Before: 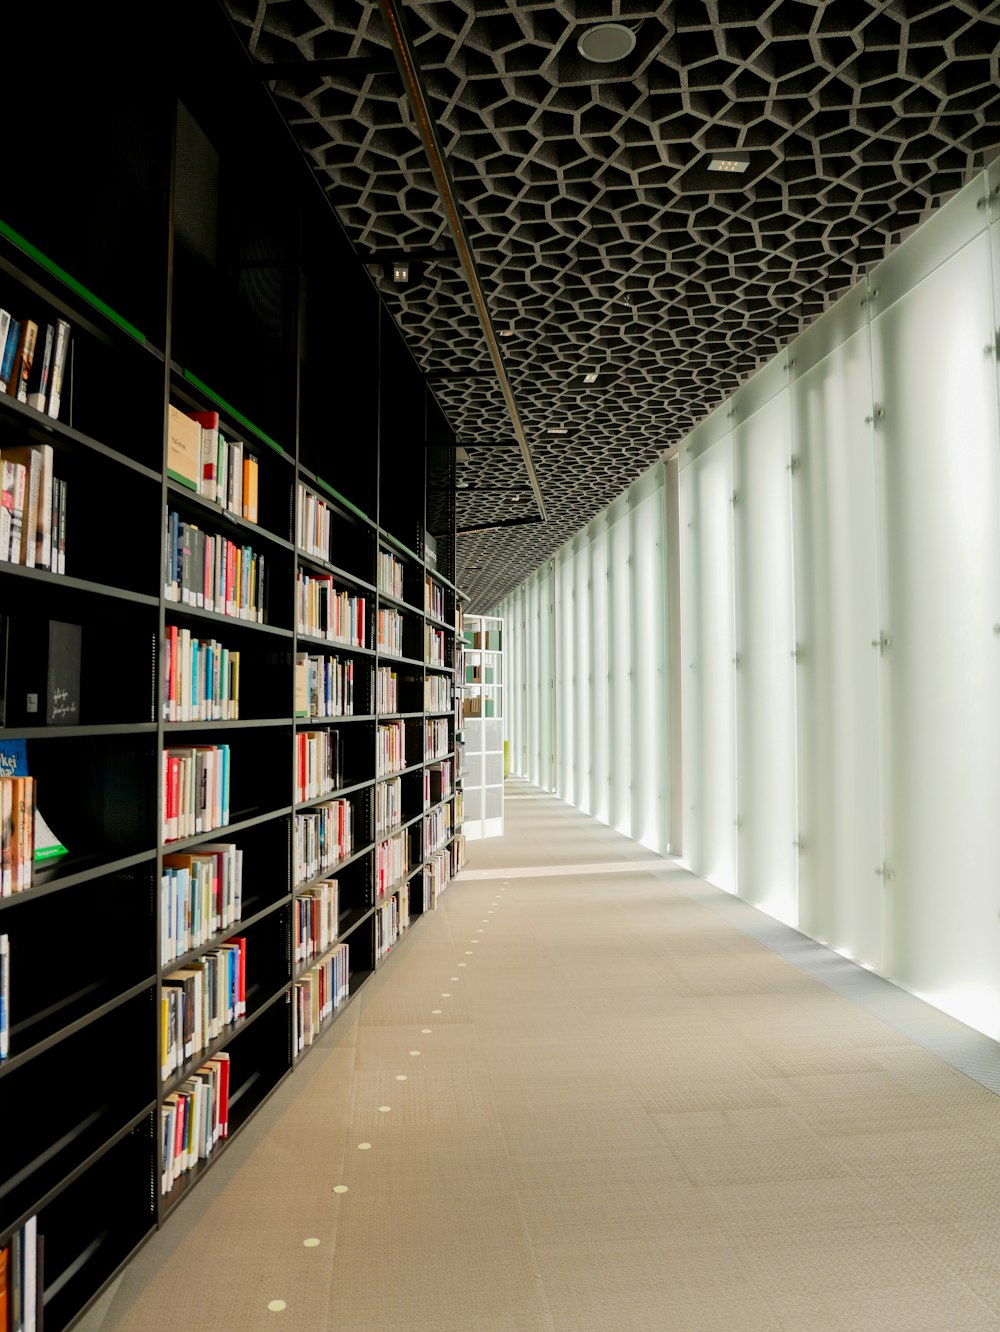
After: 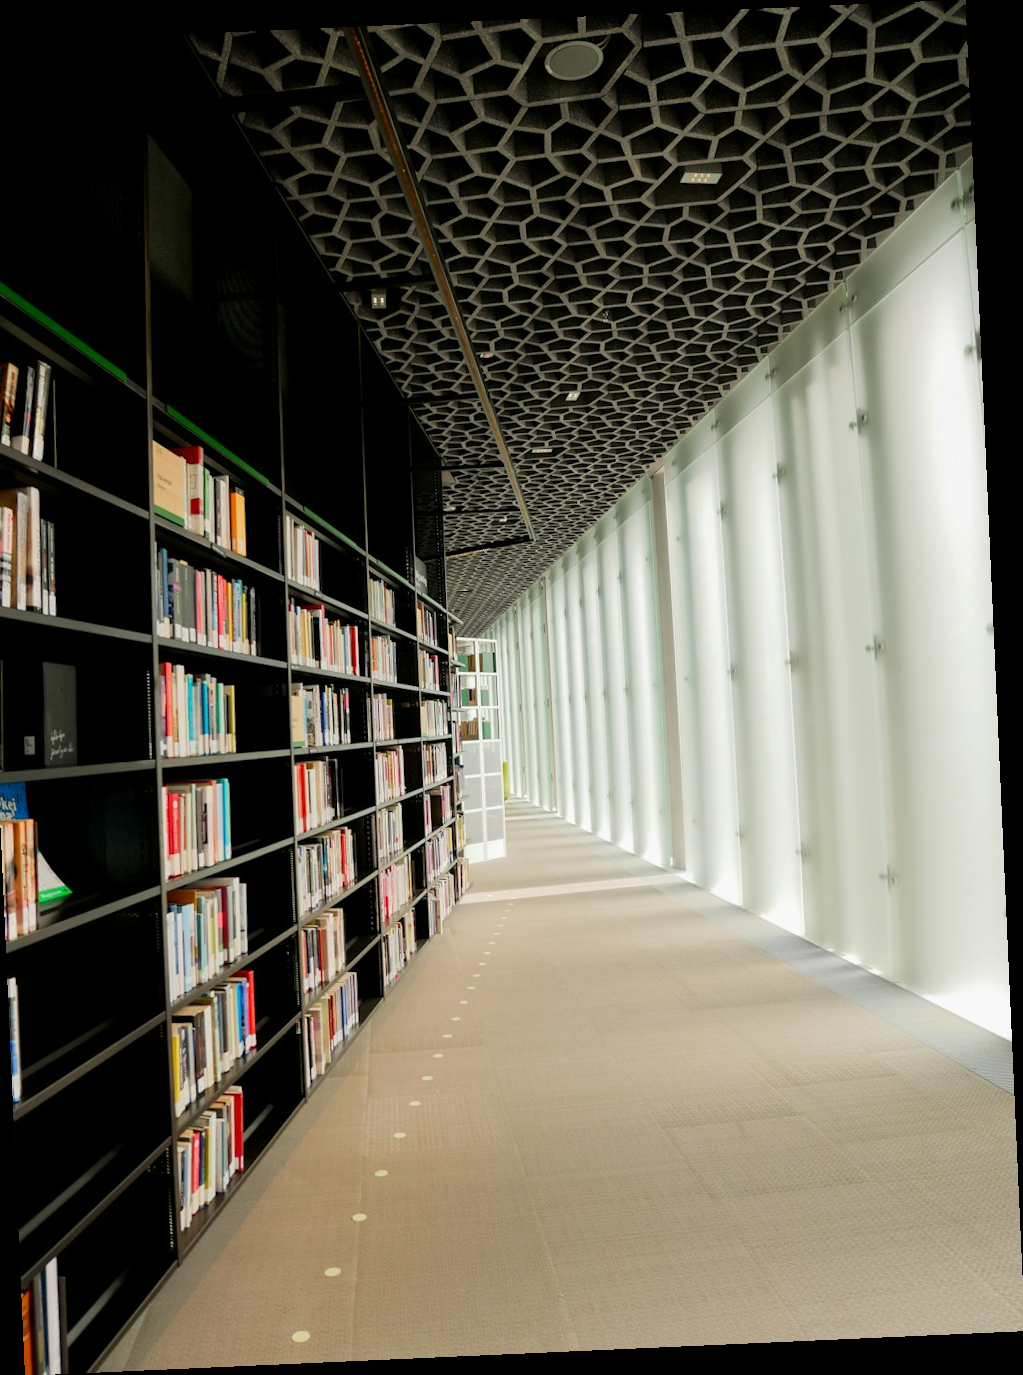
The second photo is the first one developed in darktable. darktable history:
rotate and perspective: rotation -2.56°, automatic cropping off
crop and rotate: left 3.238%
